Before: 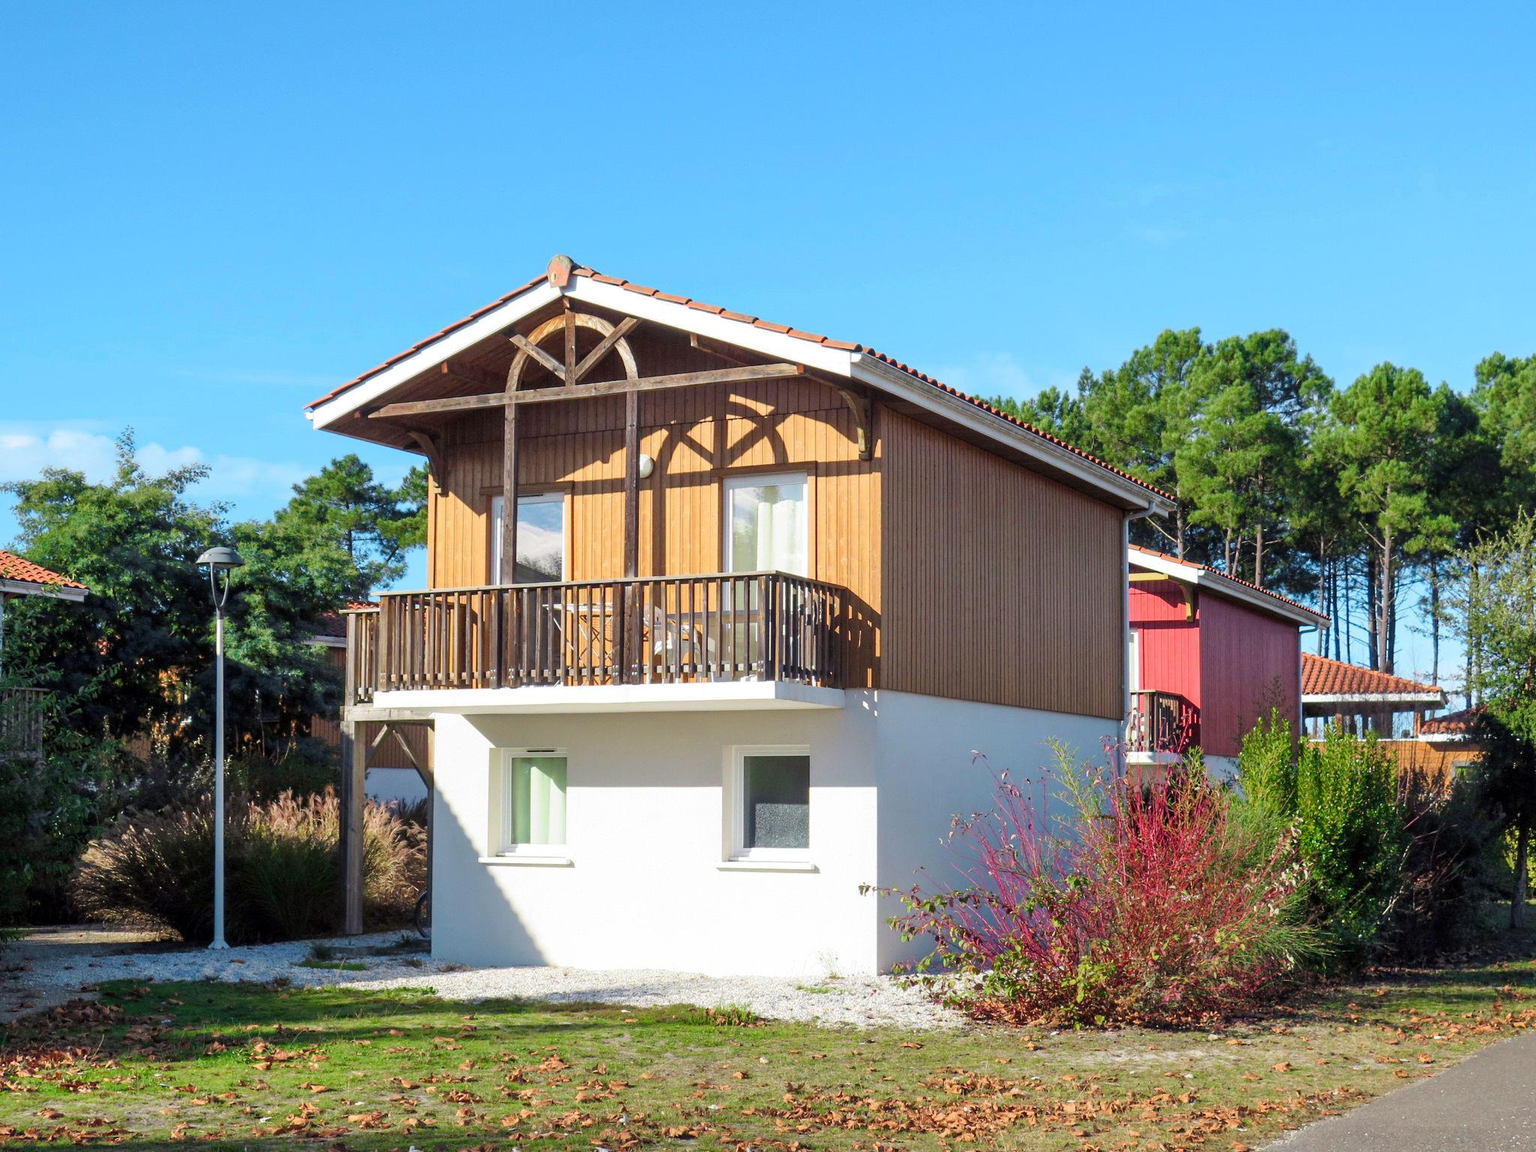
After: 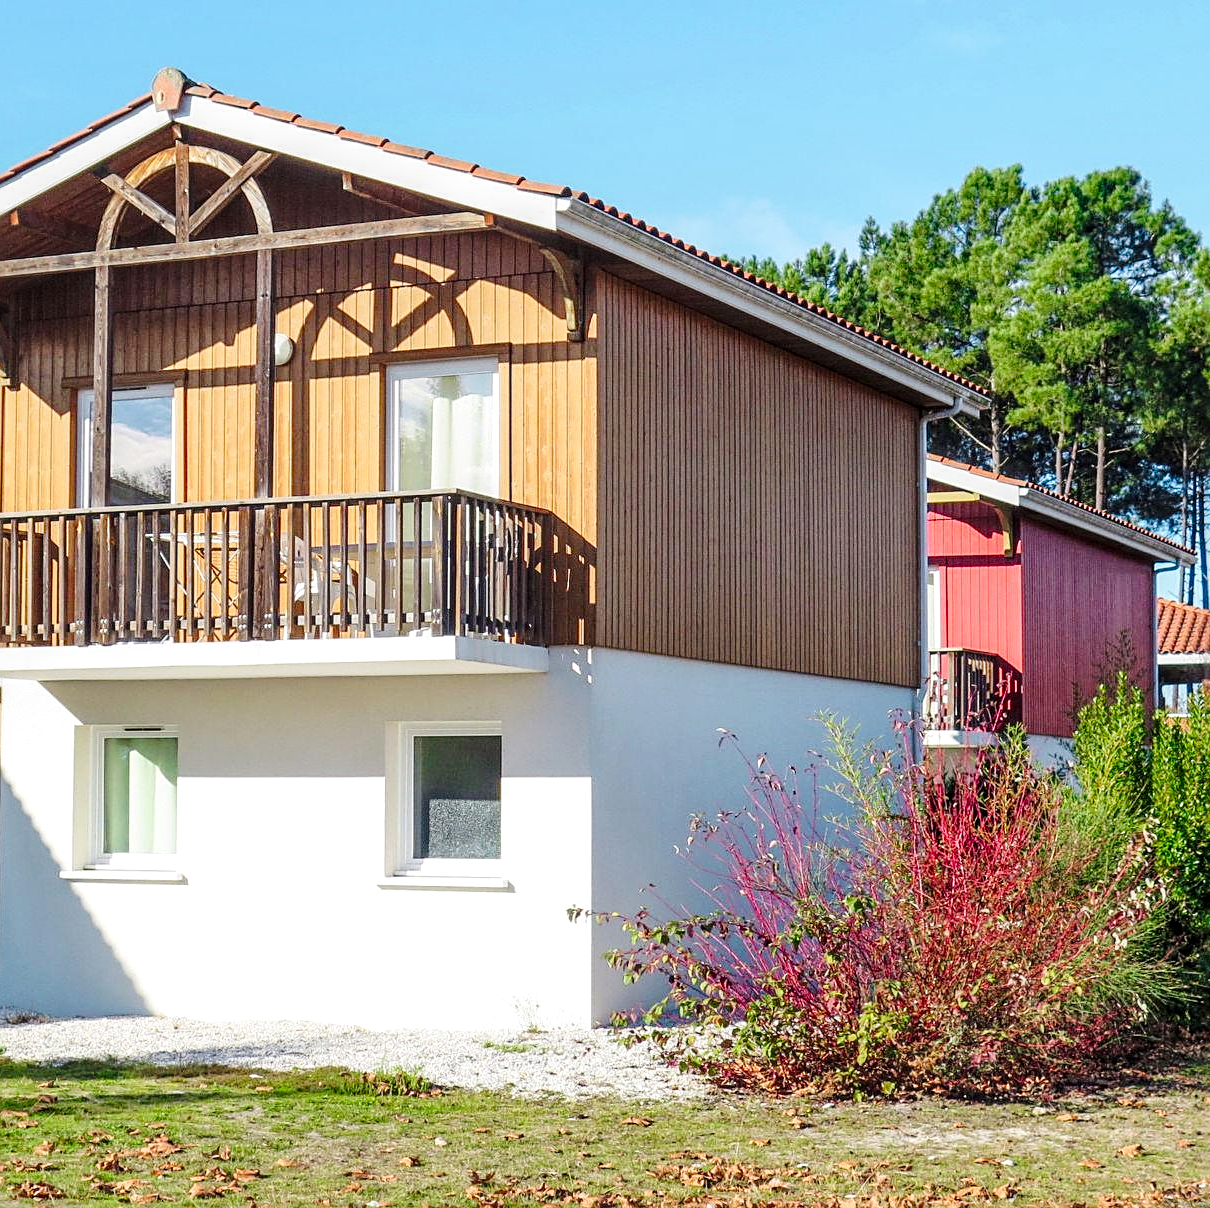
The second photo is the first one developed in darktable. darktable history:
crop and rotate: left 28.256%, top 17.734%, right 12.656%, bottom 3.573%
sharpen: on, module defaults
tone curve: curves: ch0 [(0, 0) (0.003, 0.015) (0.011, 0.019) (0.025, 0.026) (0.044, 0.041) (0.069, 0.057) (0.1, 0.085) (0.136, 0.116) (0.177, 0.158) (0.224, 0.215) (0.277, 0.286) (0.335, 0.367) (0.399, 0.452) (0.468, 0.534) (0.543, 0.612) (0.623, 0.698) (0.709, 0.775) (0.801, 0.858) (0.898, 0.928) (1, 1)], preserve colors none
local contrast: on, module defaults
